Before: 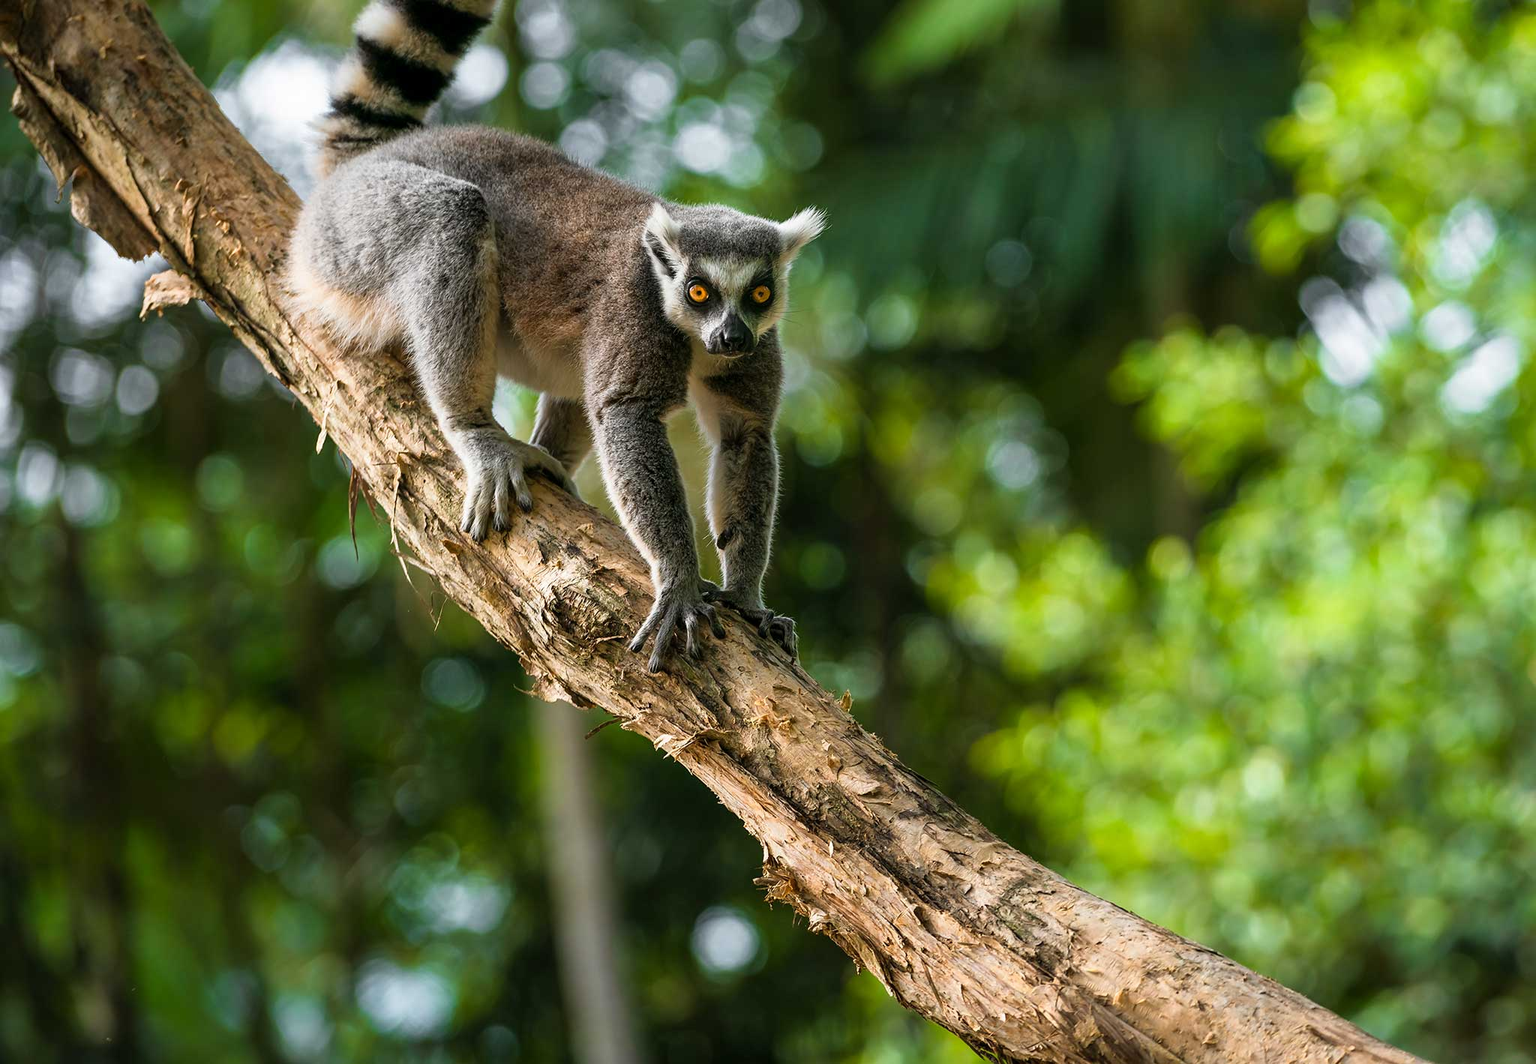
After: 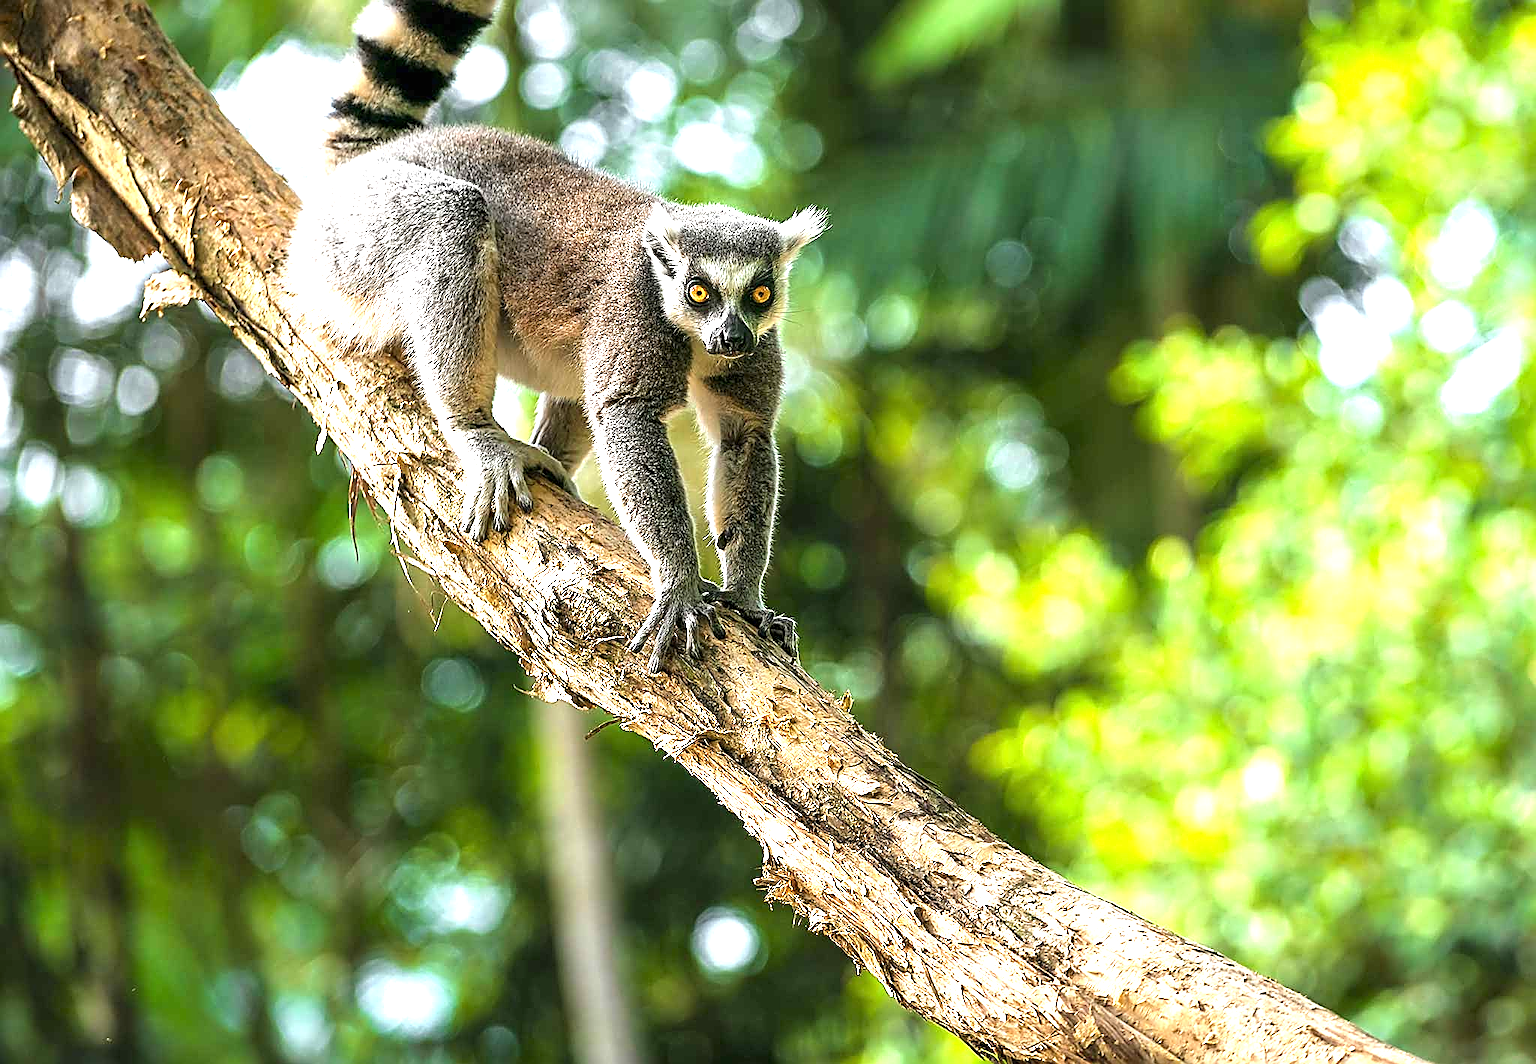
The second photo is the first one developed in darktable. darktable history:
exposure: black level correction 0, exposure 1.467 EV, compensate highlight preservation false
sharpen: radius 1.681, amount 1.307
